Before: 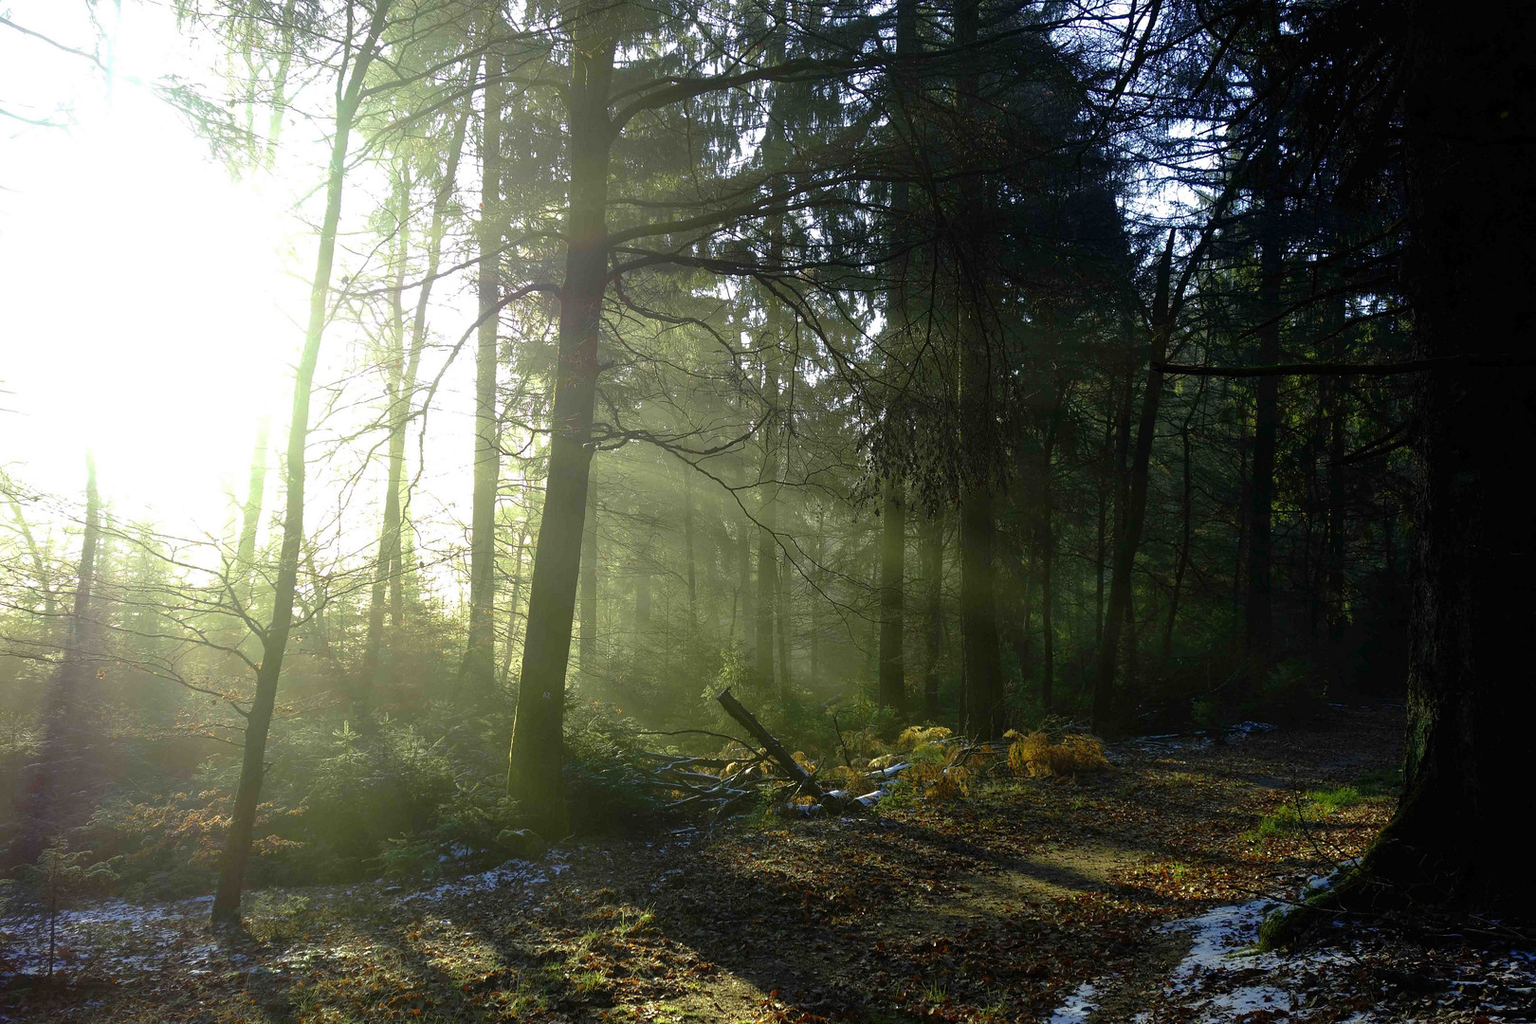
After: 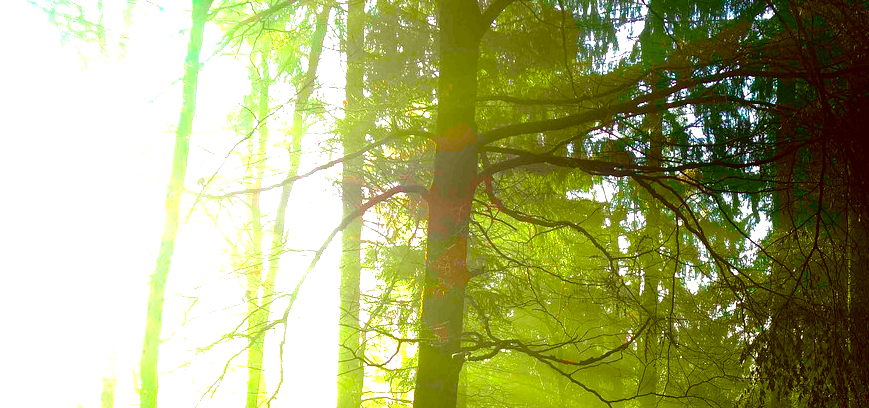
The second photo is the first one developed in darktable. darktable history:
color balance rgb: linear chroma grading › global chroma 25%, perceptual saturation grading › global saturation 40%, perceptual saturation grading › highlights -50%, perceptual saturation grading › shadows 30%, perceptual brilliance grading › global brilliance 25%, global vibrance 60%
color correction: highlights a* -5.94, highlights b* 9.48, shadows a* 10.12, shadows b* 23.94
crop: left 10.121%, top 10.631%, right 36.218%, bottom 51.526%
